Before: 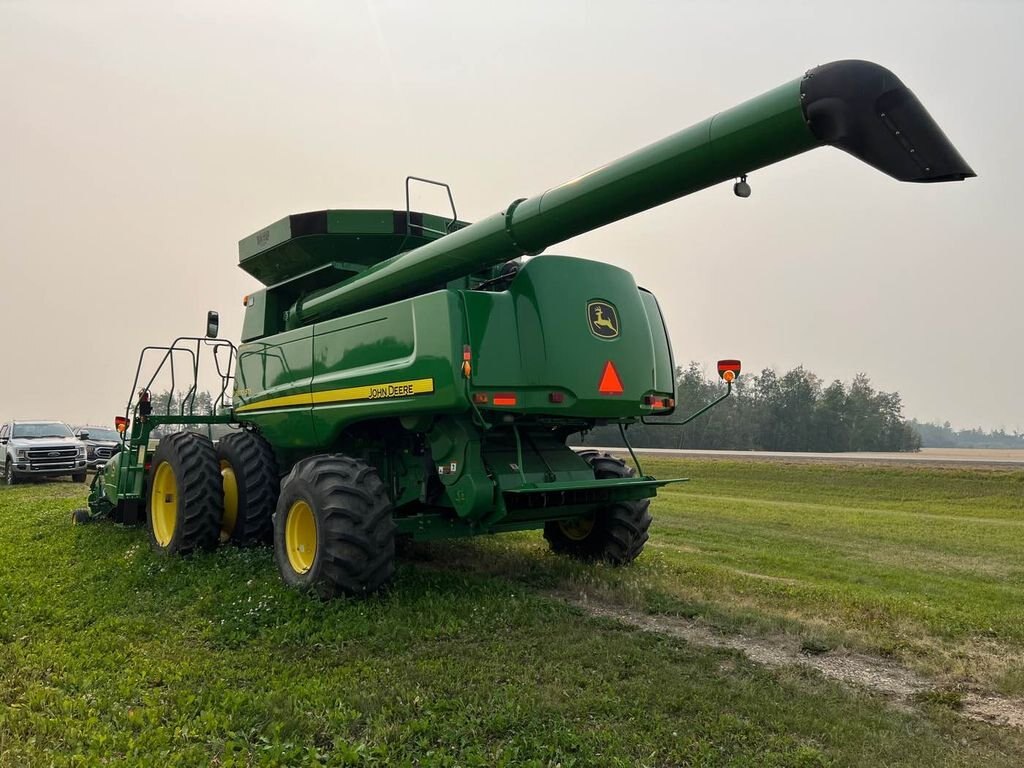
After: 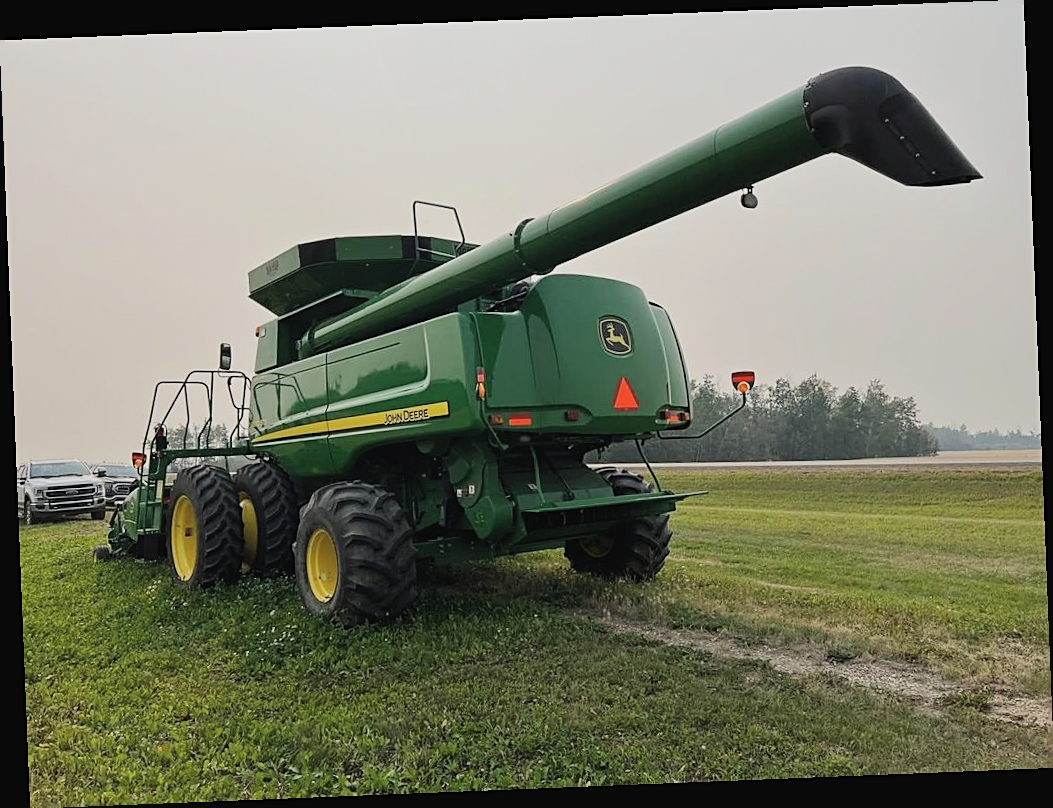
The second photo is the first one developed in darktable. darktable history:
rotate and perspective: rotation -2.29°, automatic cropping off
filmic rgb: black relative exposure -7.65 EV, hardness 4.02, contrast 1.1, highlights saturation mix -30%
color balance: lift [1.007, 1, 1, 1], gamma [1.097, 1, 1, 1]
sharpen: on, module defaults
